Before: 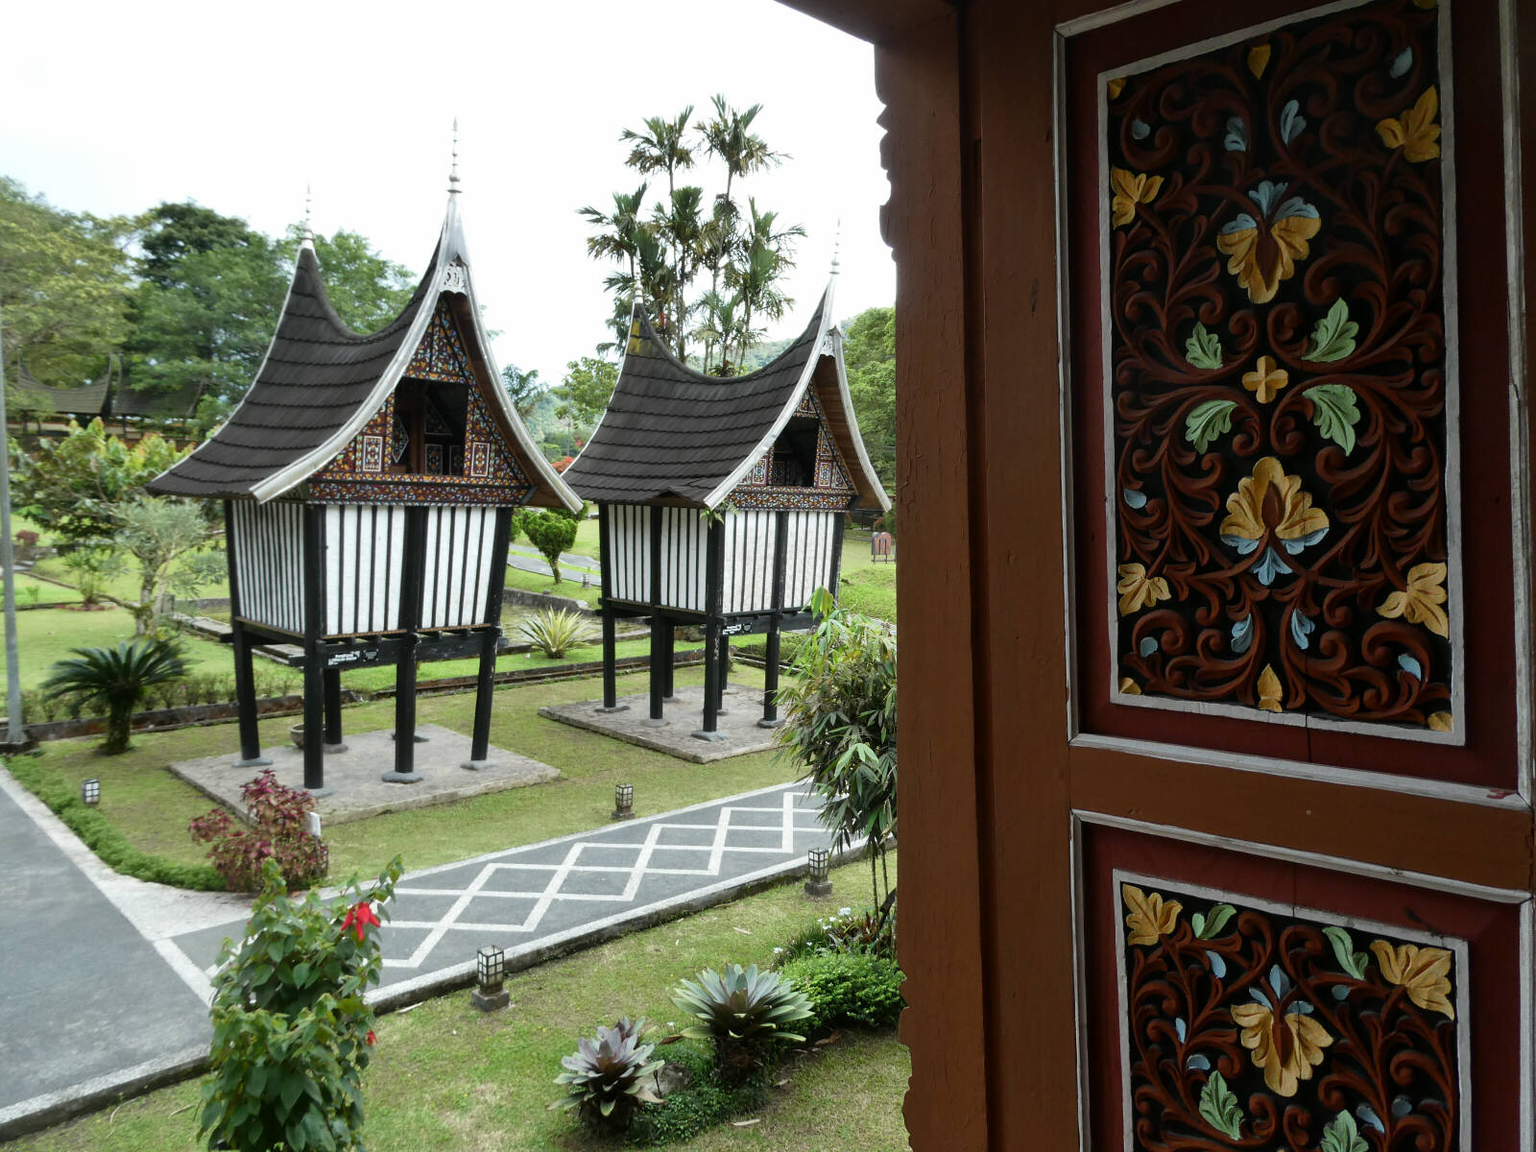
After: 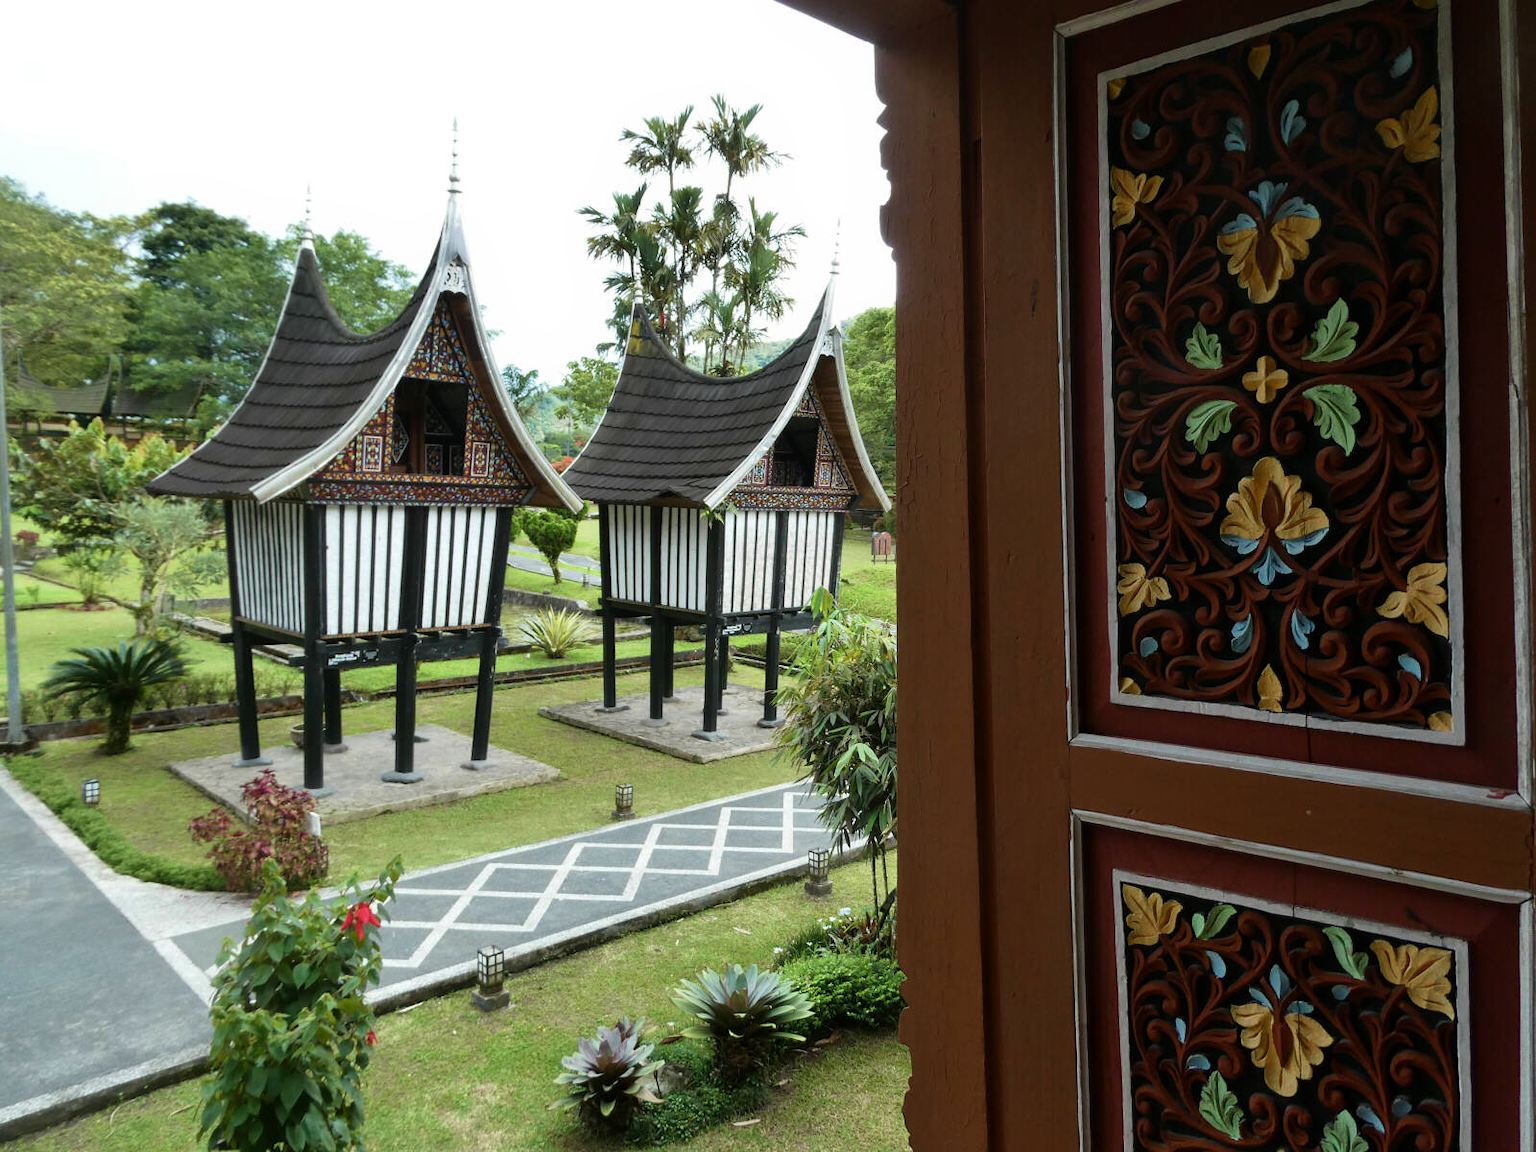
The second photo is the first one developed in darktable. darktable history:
tone equalizer: smoothing diameter 2.04%, edges refinement/feathering 15.23, mask exposure compensation -1.57 EV, filter diffusion 5
velvia: on, module defaults
